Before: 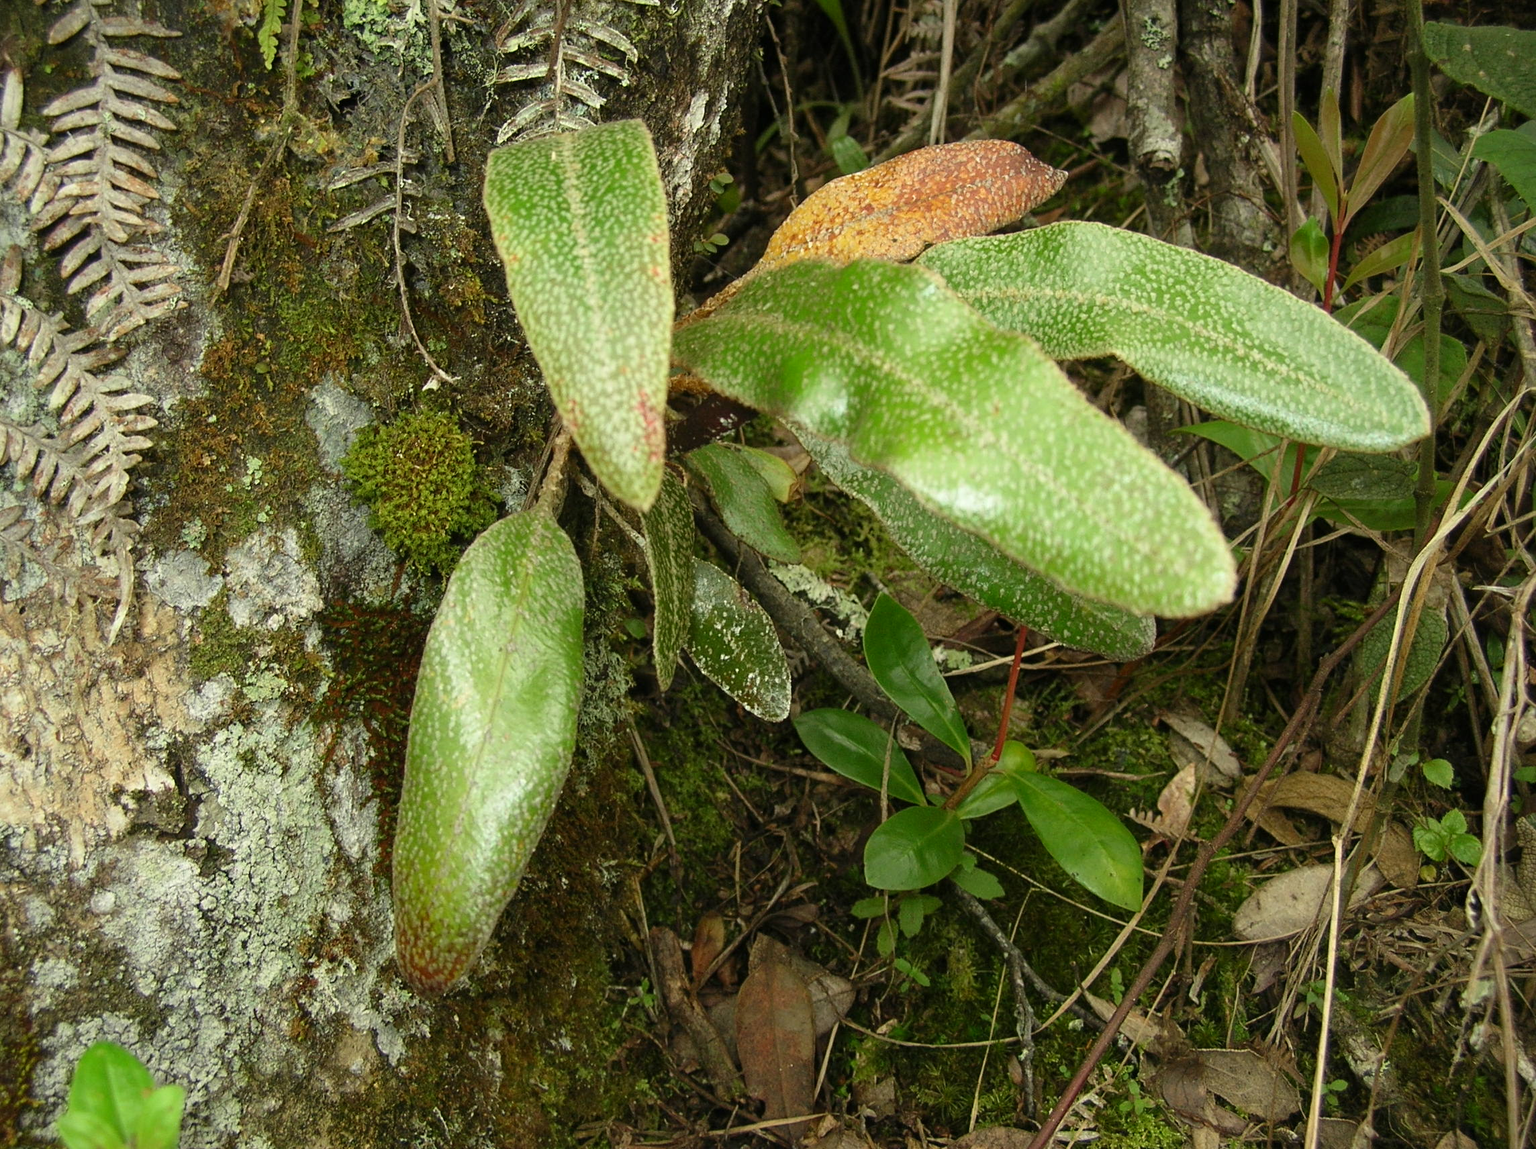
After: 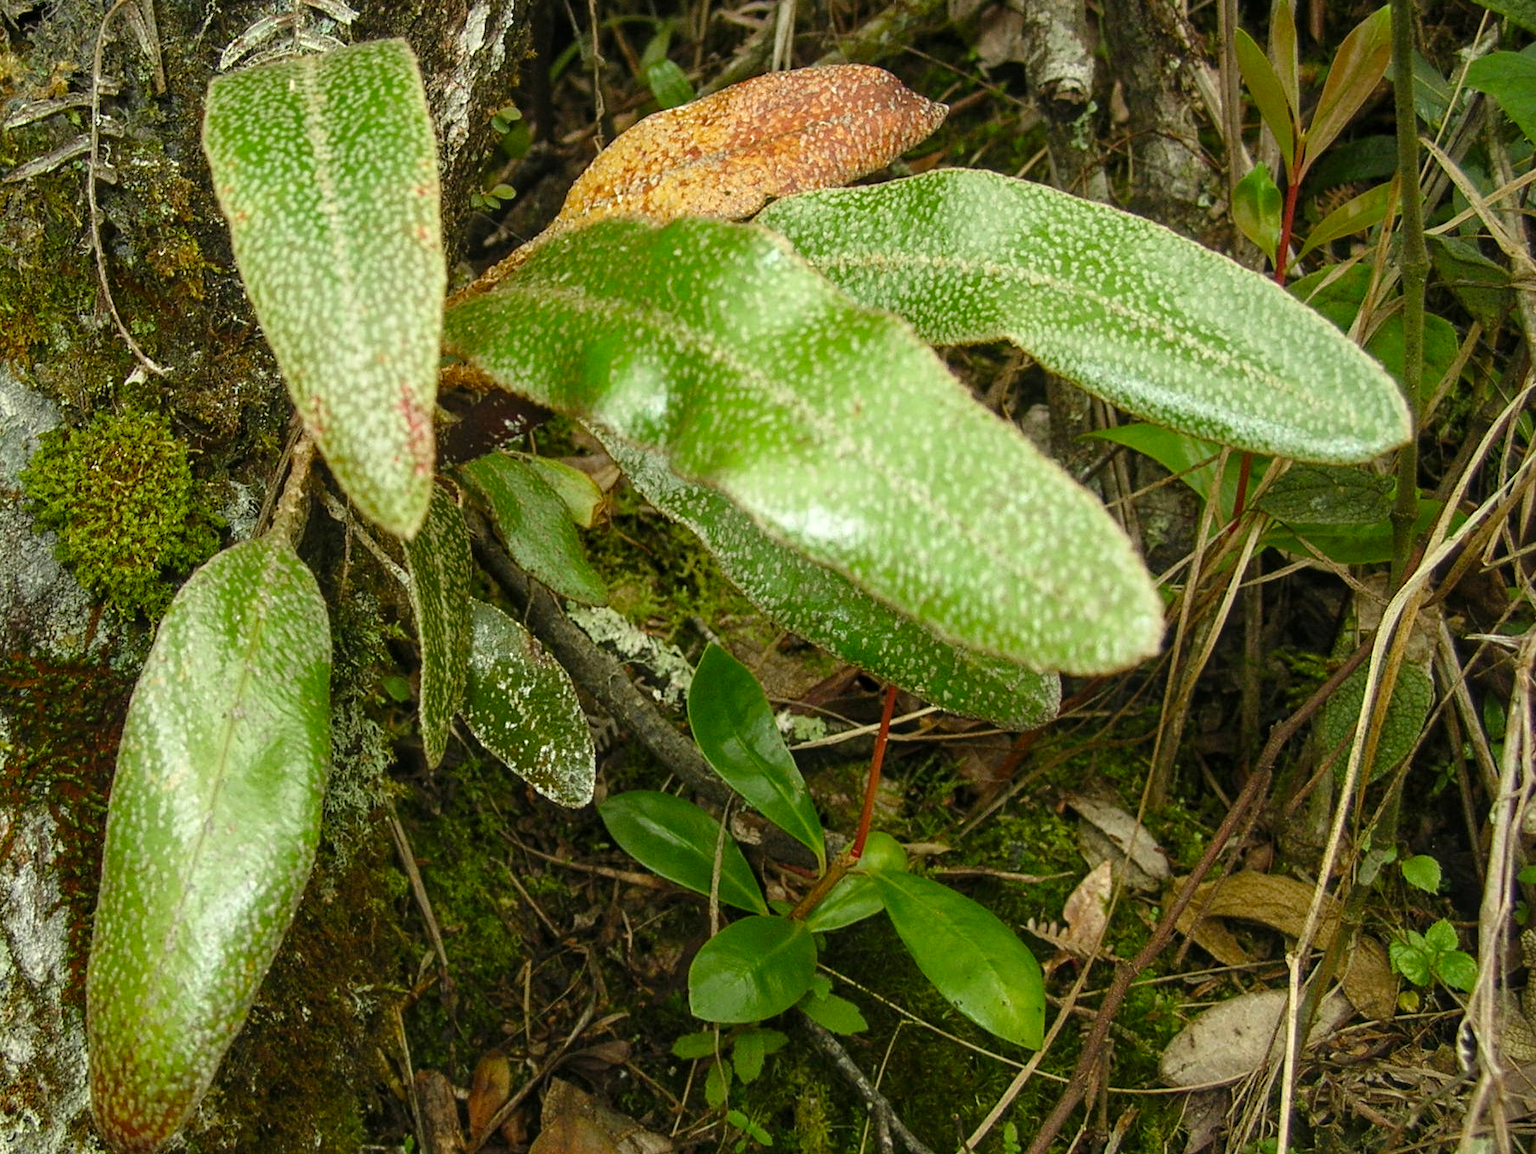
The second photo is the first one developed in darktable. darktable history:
color balance rgb: shadows lift › hue 85.68°, global offset › luminance 0.269%, perceptual saturation grading › global saturation 9.505%, perceptual saturation grading › highlights -13.654%, perceptual saturation grading › mid-tones 14.349%, perceptual saturation grading › shadows 22.383%
local contrast: on, module defaults
crop and rotate: left 21.211%, top 7.795%, right 0.464%, bottom 13.484%
